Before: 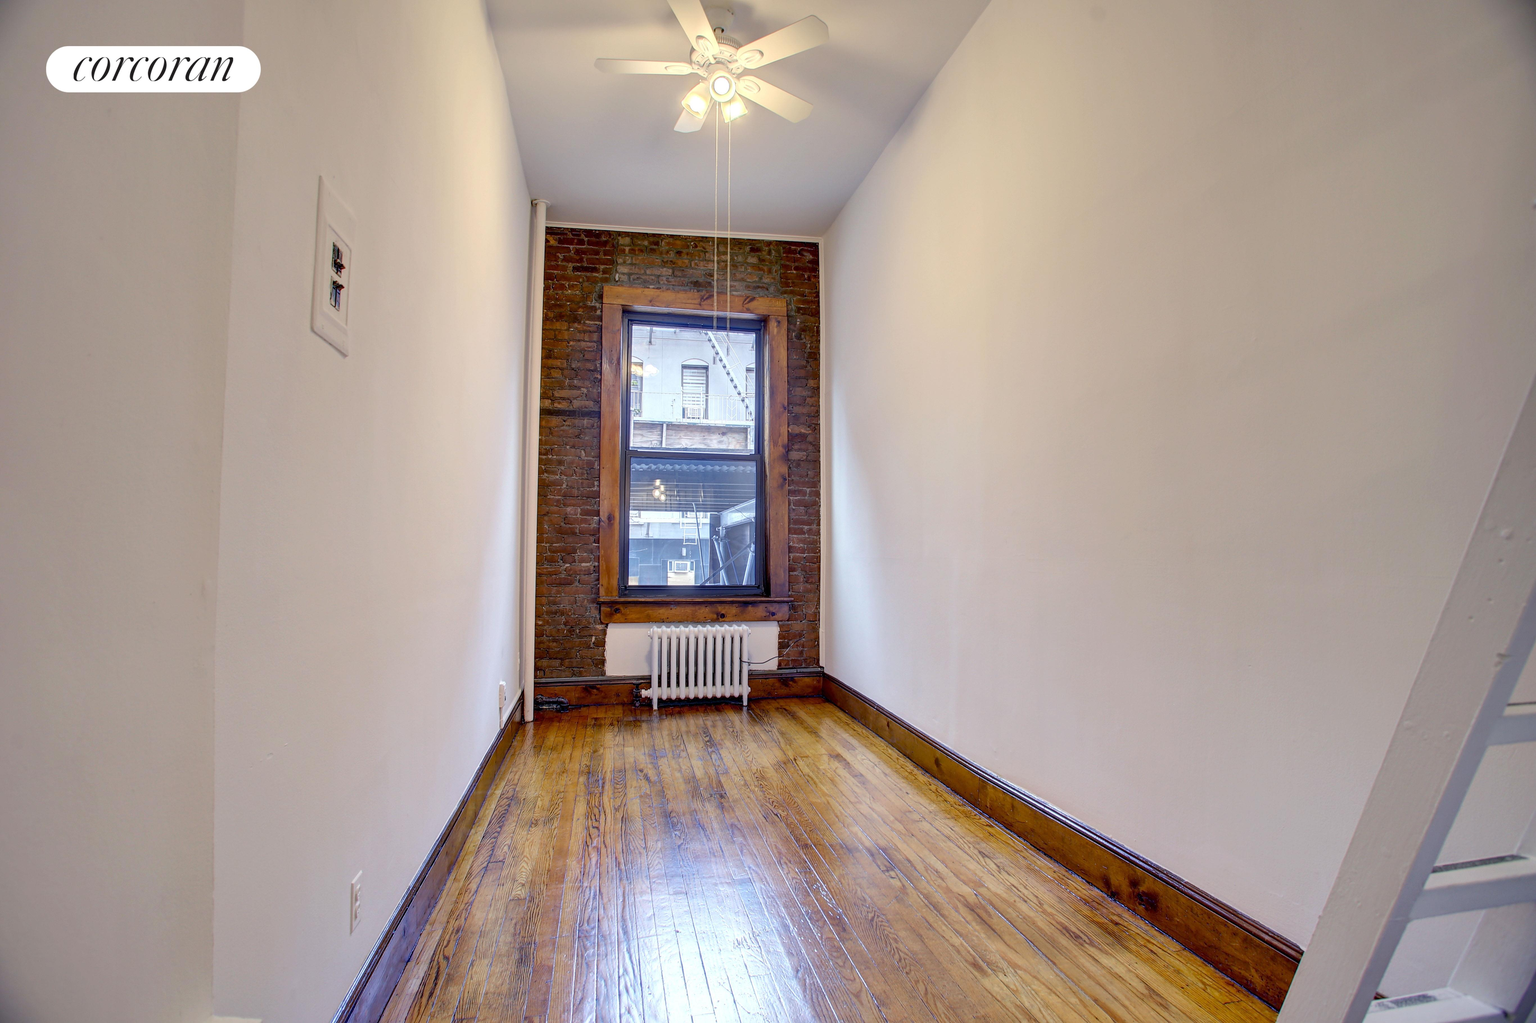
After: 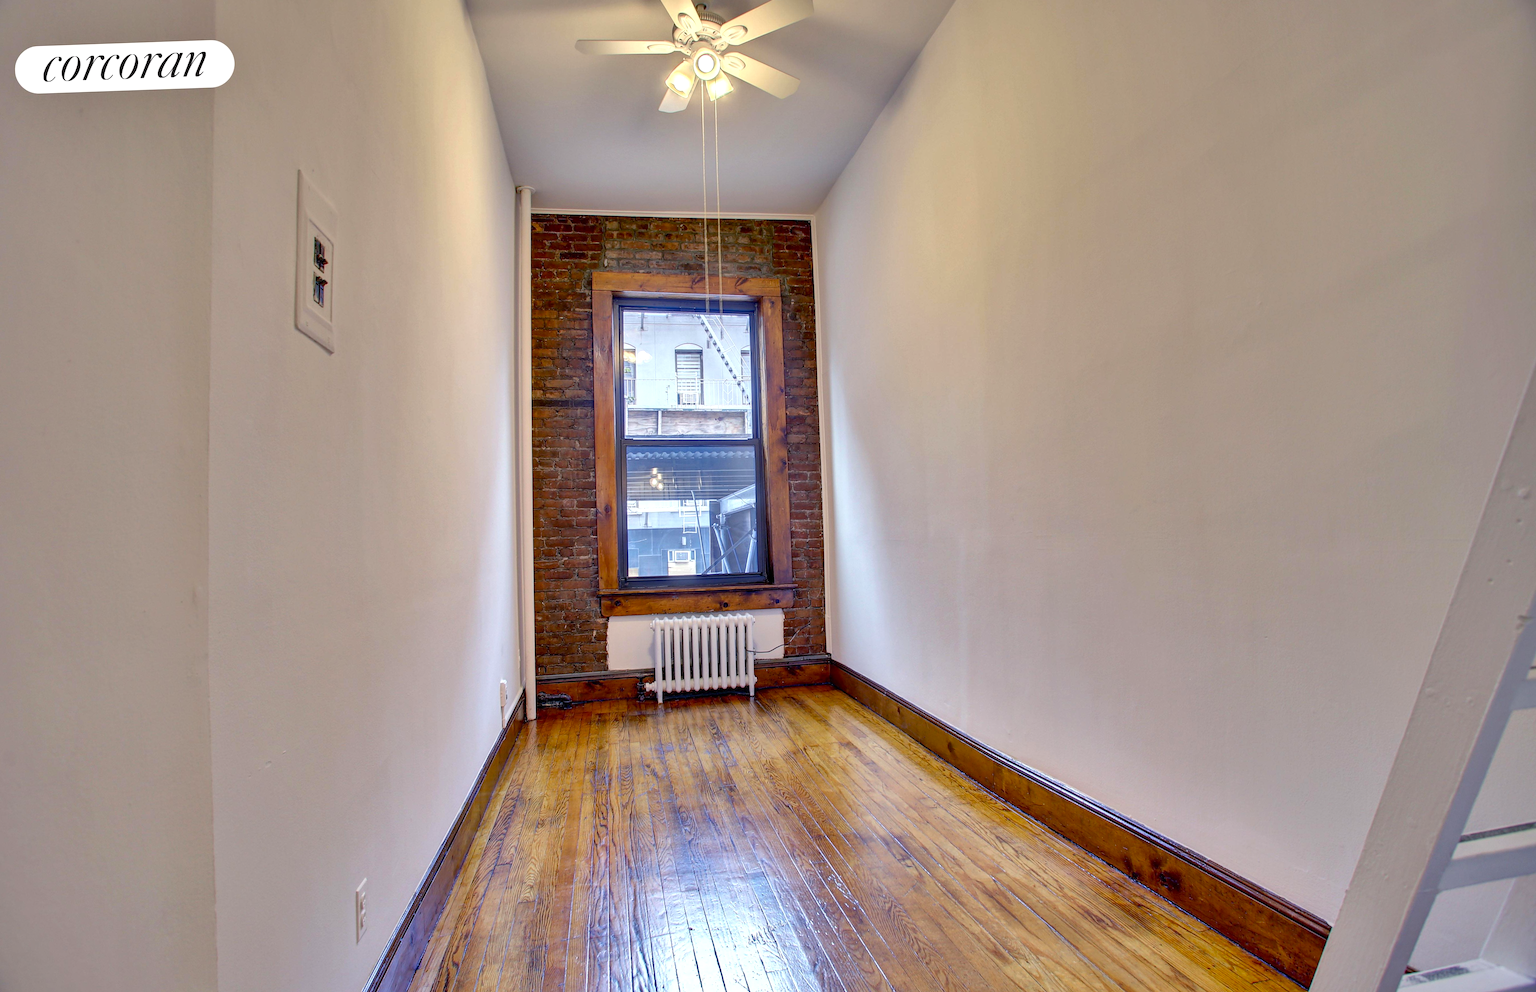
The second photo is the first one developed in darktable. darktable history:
rotate and perspective: rotation -2°, crop left 0.022, crop right 0.978, crop top 0.049, crop bottom 0.951
shadows and highlights: radius 171.16, shadows 27, white point adjustment 3.13, highlights -67.95, soften with gaussian
contrast brightness saturation: saturation 0.18
